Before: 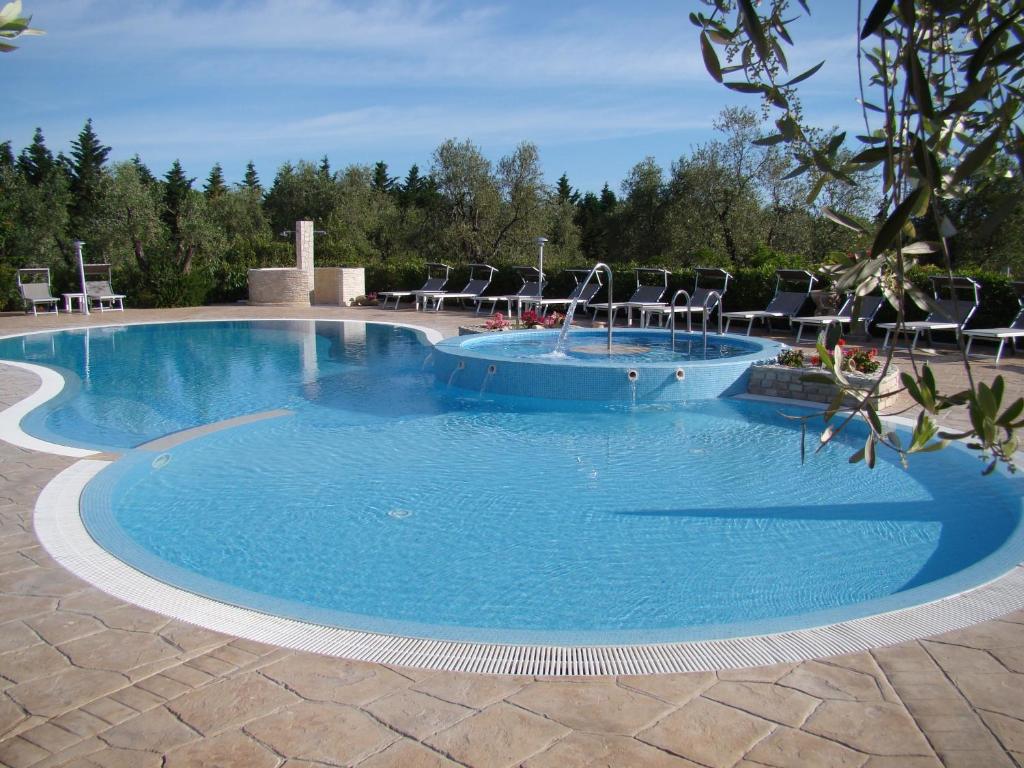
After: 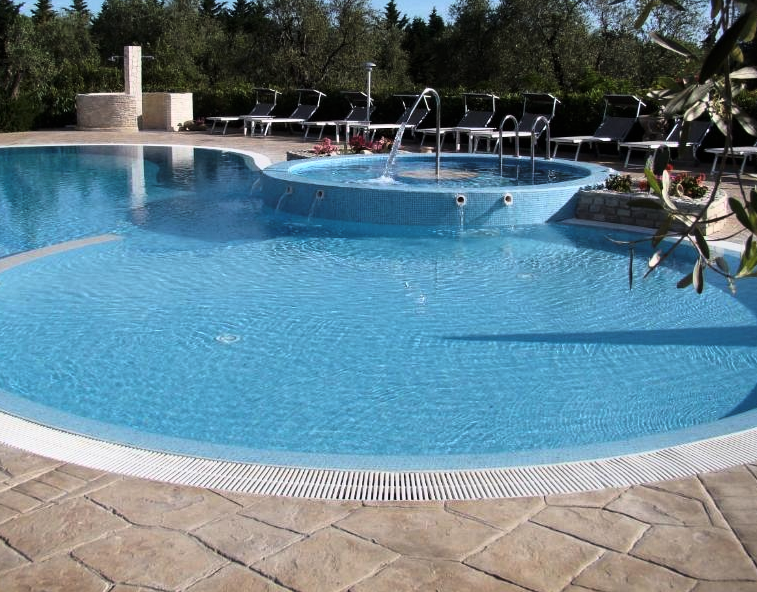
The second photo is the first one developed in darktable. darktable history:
crop: left 16.871%, top 22.857%, right 9.116%
tone curve: curves: ch0 [(0, 0) (0.042, 0.01) (0.223, 0.123) (0.59, 0.574) (0.802, 0.868) (1, 1)], color space Lab, linked channels, preserve colors none
exposure: compensate highlight preservation false
